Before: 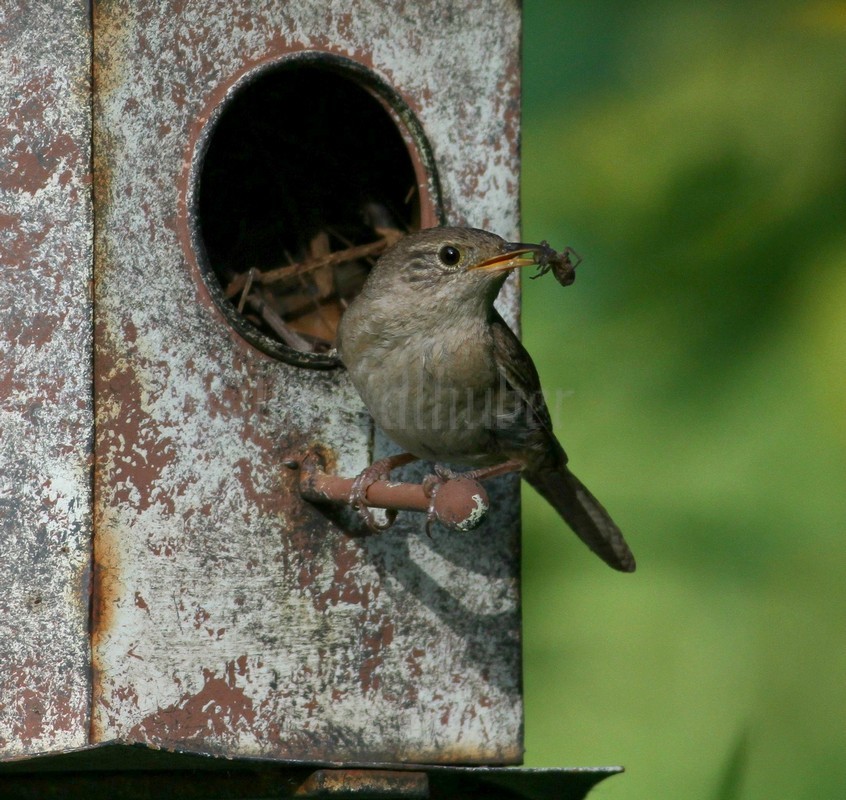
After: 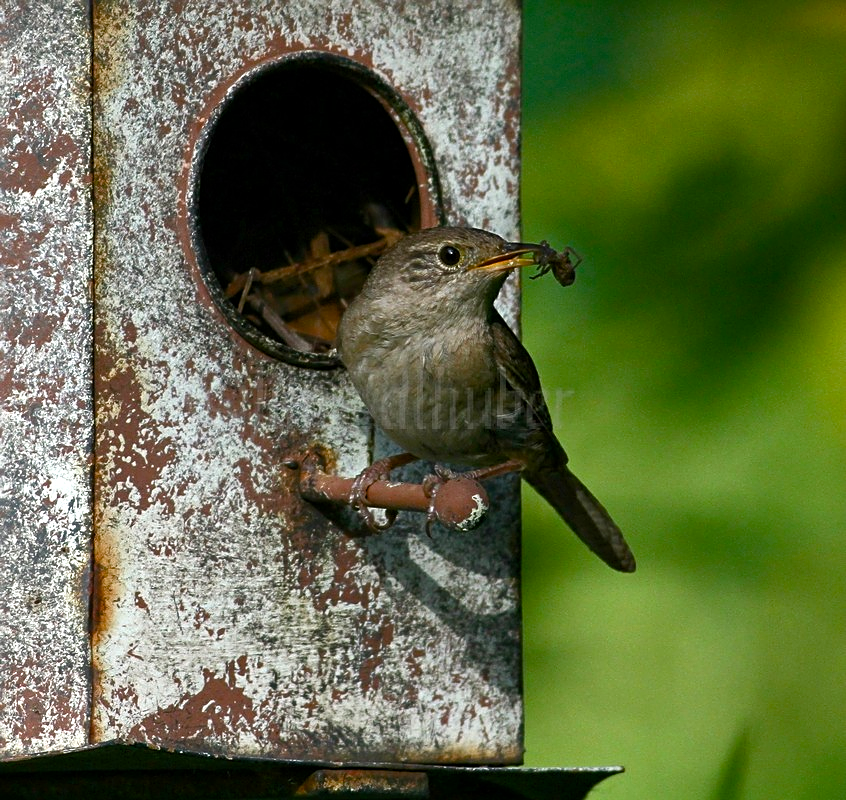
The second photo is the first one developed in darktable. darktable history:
color balance rgb: perceptual saturation grading › global saturation 20%, perceptual saturation grading › highlights -24.849%, perceptual saturation grading › shadows 49.232%, perceptual brilliance grading › global brilliance 14.767%, perceptual brilliance grading › shadows -34.766%
sharpen: on, module defaults
